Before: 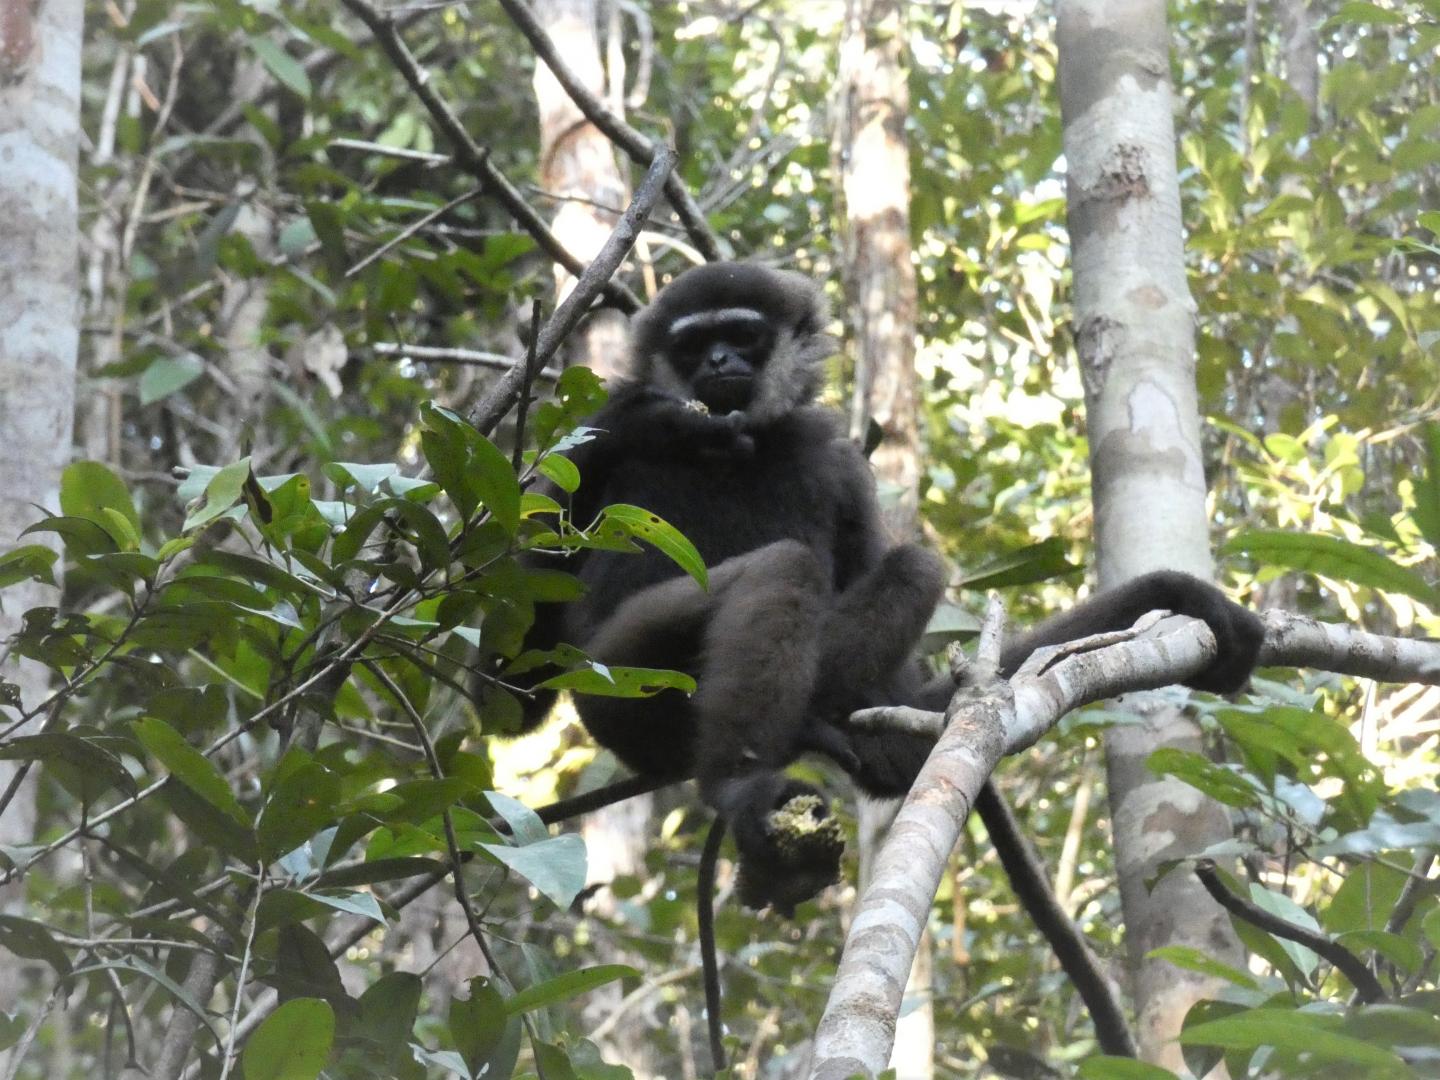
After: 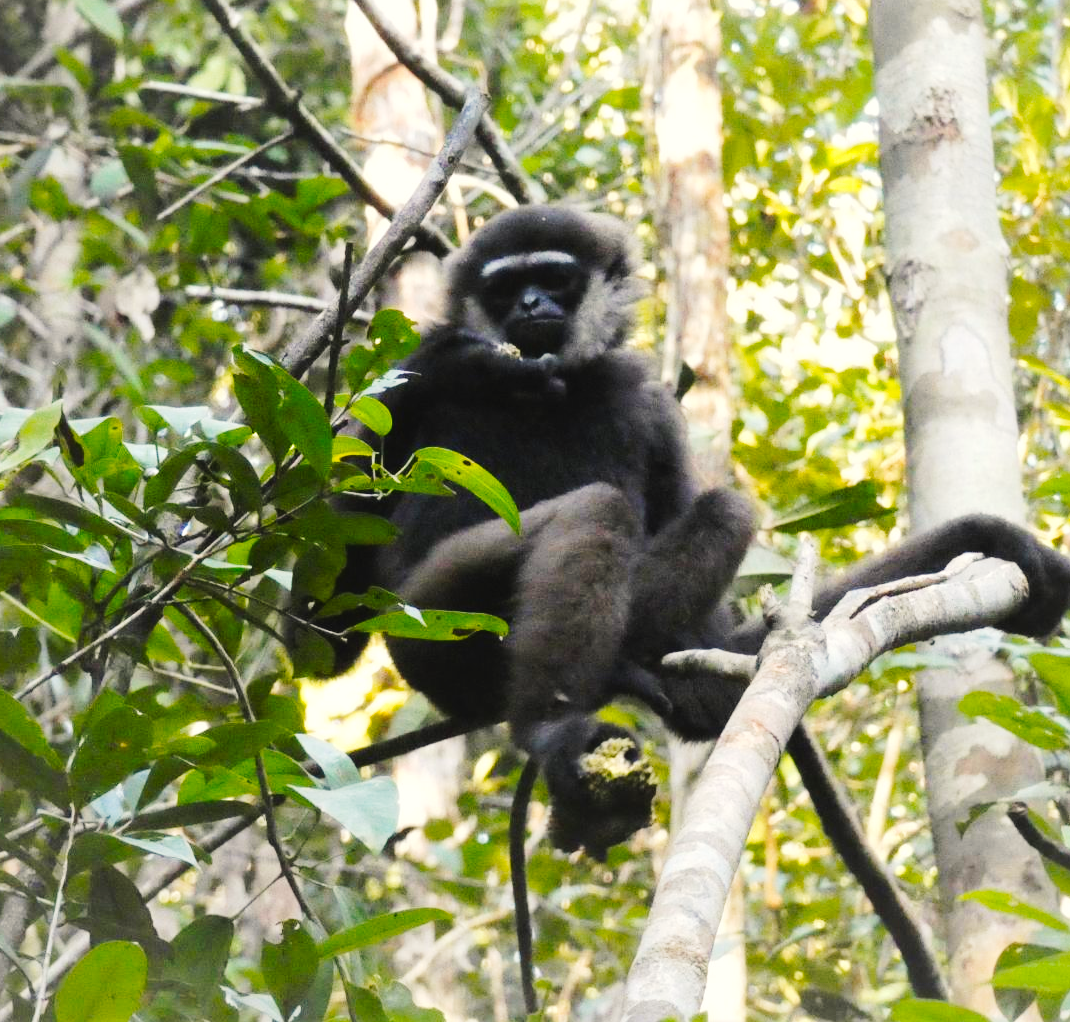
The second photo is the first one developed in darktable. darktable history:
color balance rgb: highlights gain › chroma 3.074%, highlights gain › hue 76.87°, perceptual saturation grading › global saturation 19.777%, perceptual brilliance grading › mid-tones 10.156%, perceptual brilliance grading › shadows 15.066%, global vibrance 25.711%, contrast 6.094%
crop and rotate: left 13.109%, top 5.333%, right 12.537%
exposure: compensate highlight preservation false
tone curve: curves: ch0 [(0, 0.023) (0.103, 0.087) (0.277, 0.28) (0.46, 0.554) (0.569, 0.68) (0.735, 0.843) (0.994, 0.984)]; ch1 [(0, 0) (0.324, 0.285) (0.456, 0.438) (0.488, 0.497) (0.512, 0.503) (0.535, 0.535) (0.599, 0.606) (0.715, 0.738) (1, 1)]; ch2 [(0, 0) (0.369, 0.388) (0.449, 0.431) (0.478, 0.471) (0.502, 0.503) (0.55, 0.553) (0.603, 0.602) (0.656, 0.713) (1, 1)], preserve colors none
